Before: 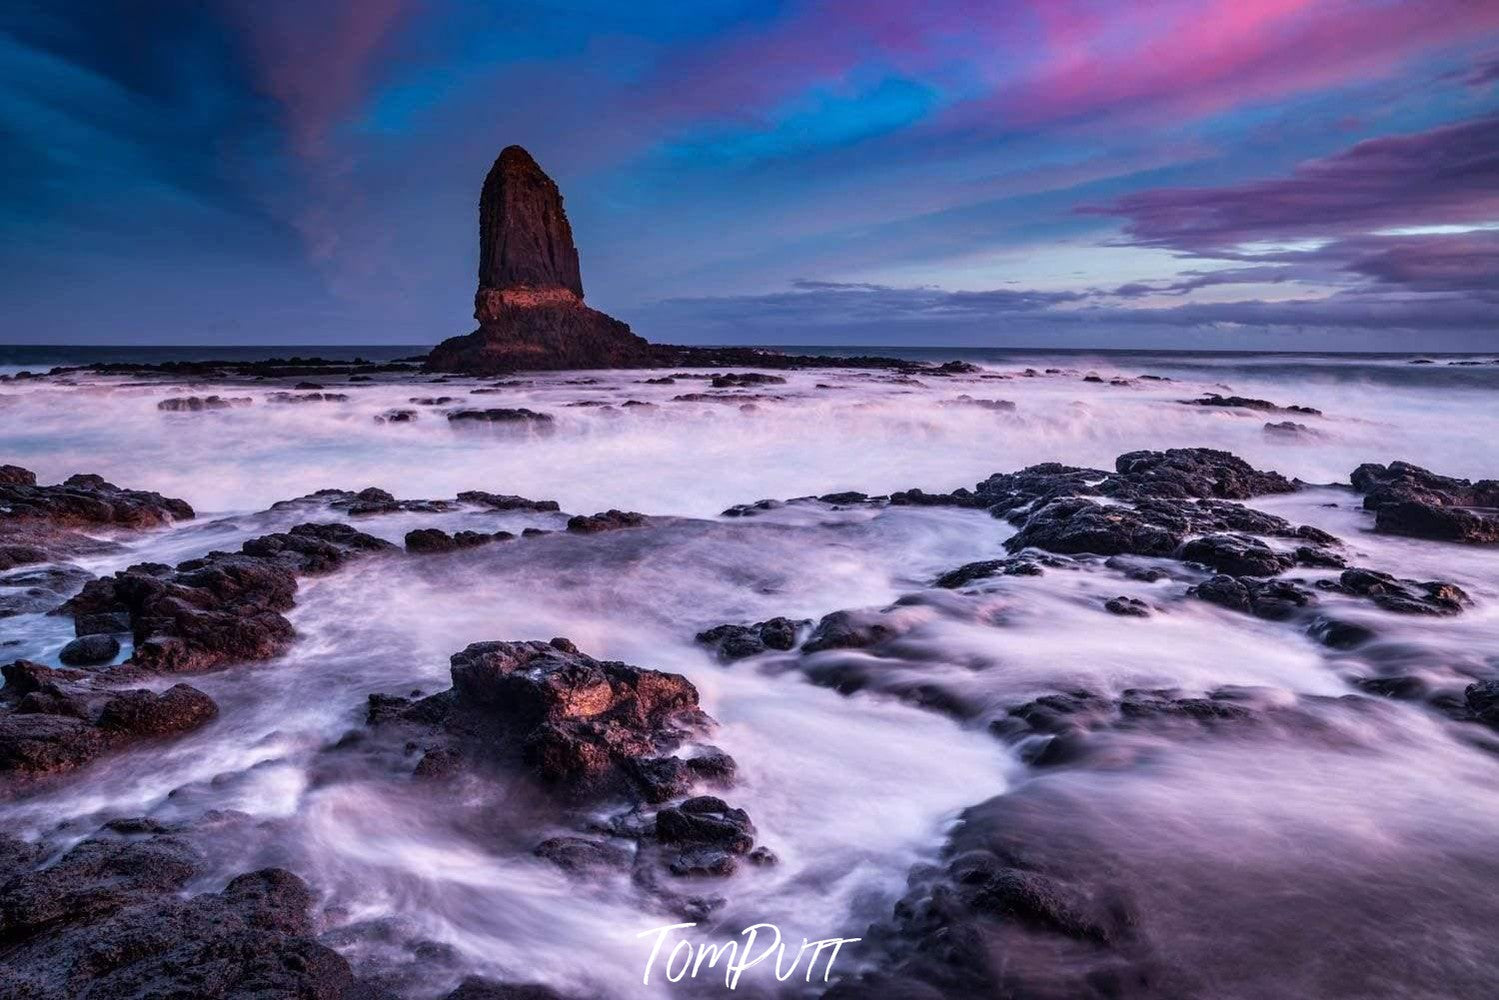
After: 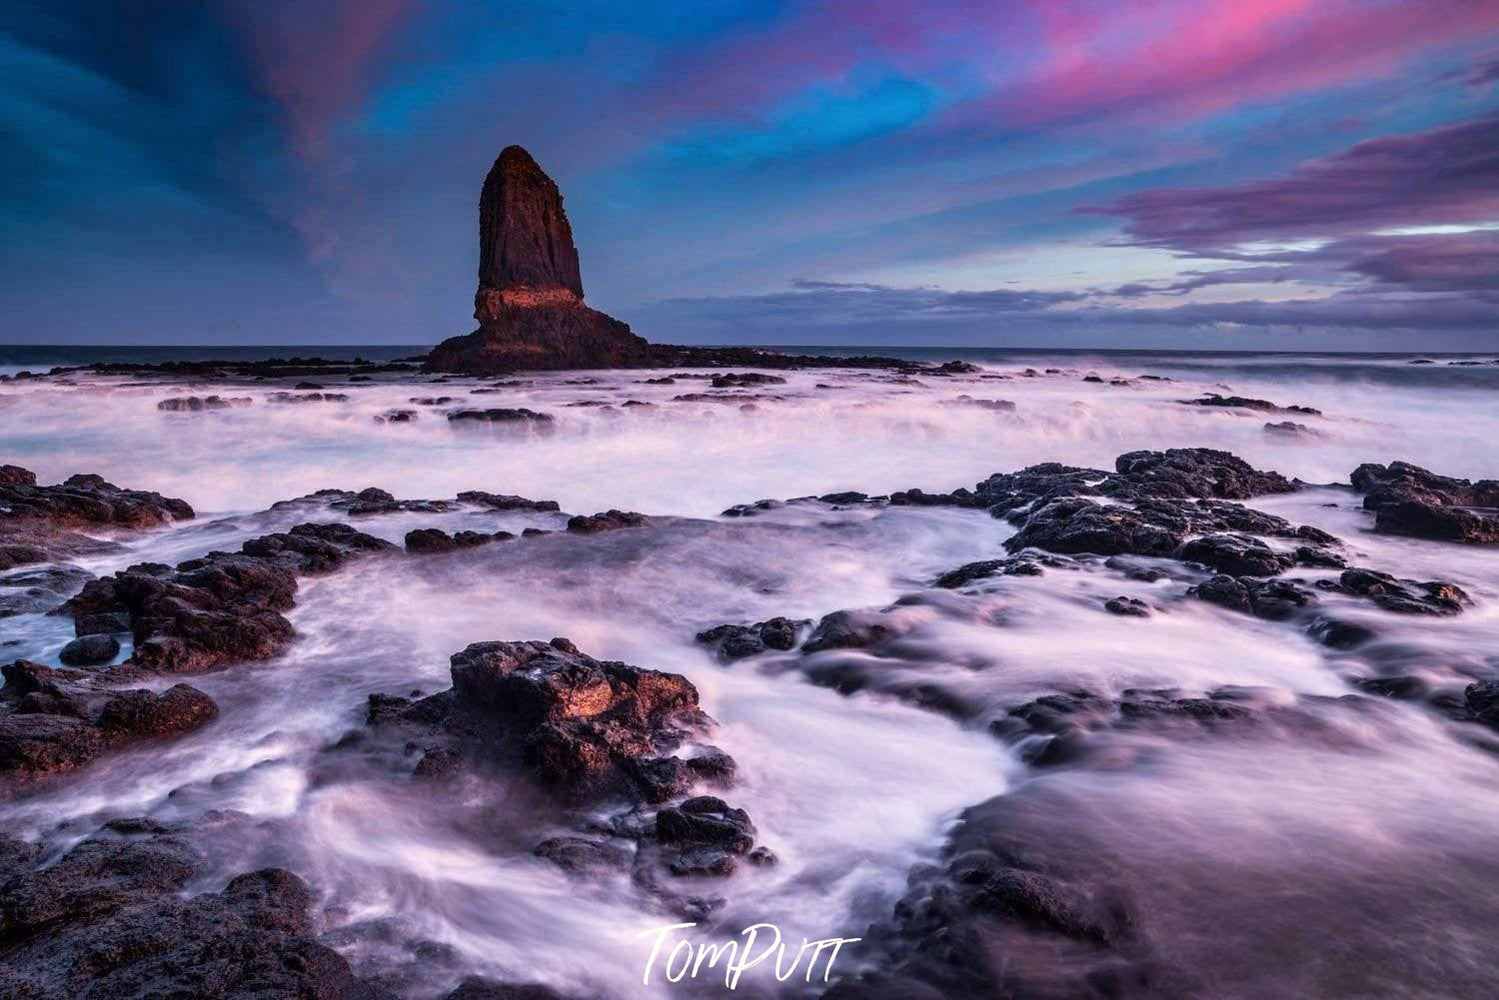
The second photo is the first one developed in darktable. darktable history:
color calibration: output R [1.063, -0.012, -0.003, 0], output G [0, 1.022, 0.021, 0], output B [-0.079, 0.047, 1, 0], illuminant same as pipeline (D50), adaptation XYZ, x 0.346, y 0.358, temperature 5010.43 K
